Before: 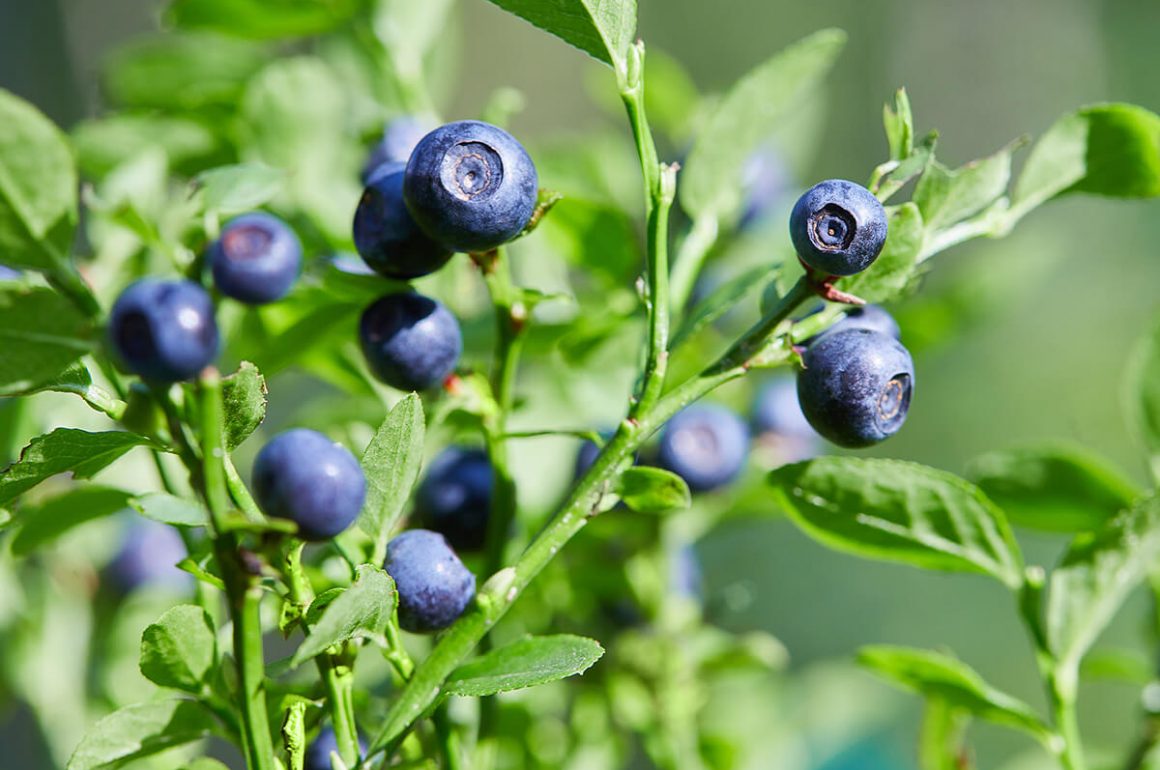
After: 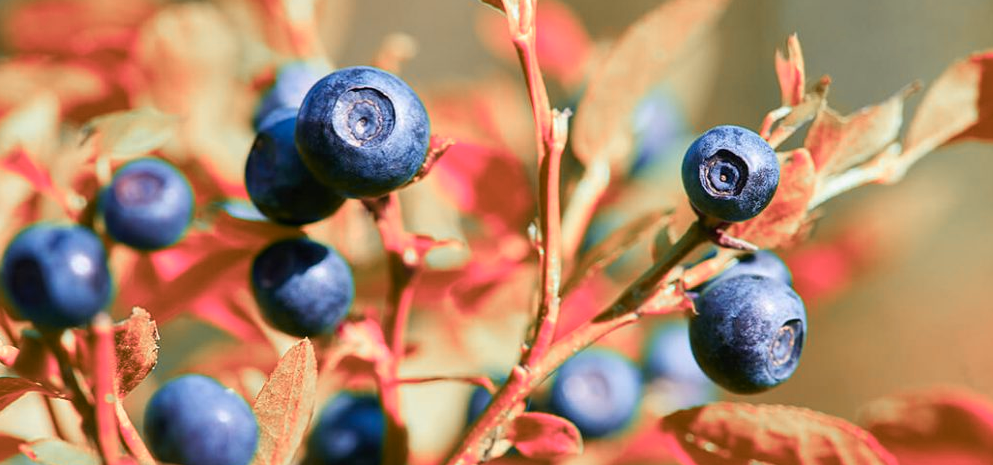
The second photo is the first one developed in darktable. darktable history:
crop and rotate: left 9.345%, top 7.22%, right 4.982%, bottom 32.331%
color zones: curves: ch2 [(0, 0.488) (0.143, 0.417) (0.286, 0.212) (0.429, 0.179) (0.571, 0.154) (0.714, 0.415) (0.857, 0.495) (1, 0.488)]
